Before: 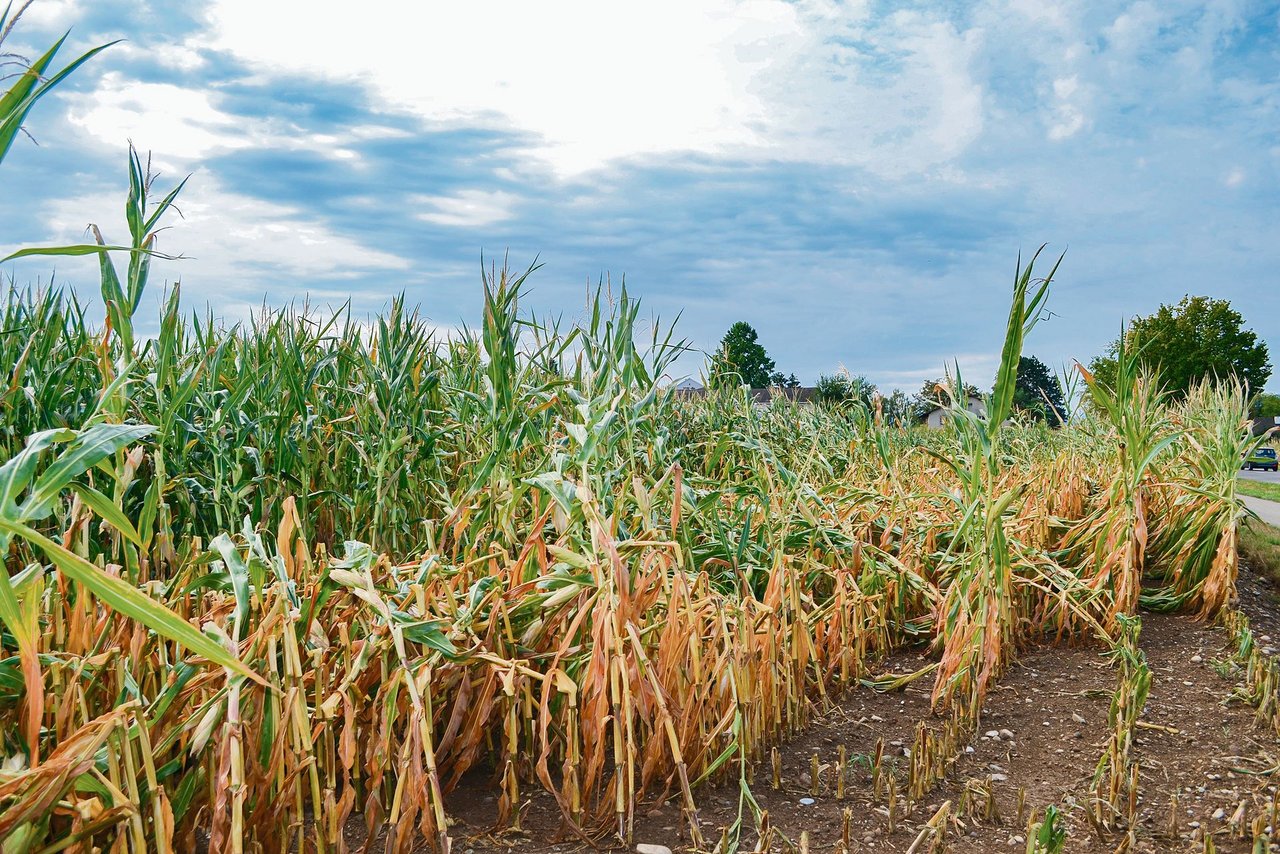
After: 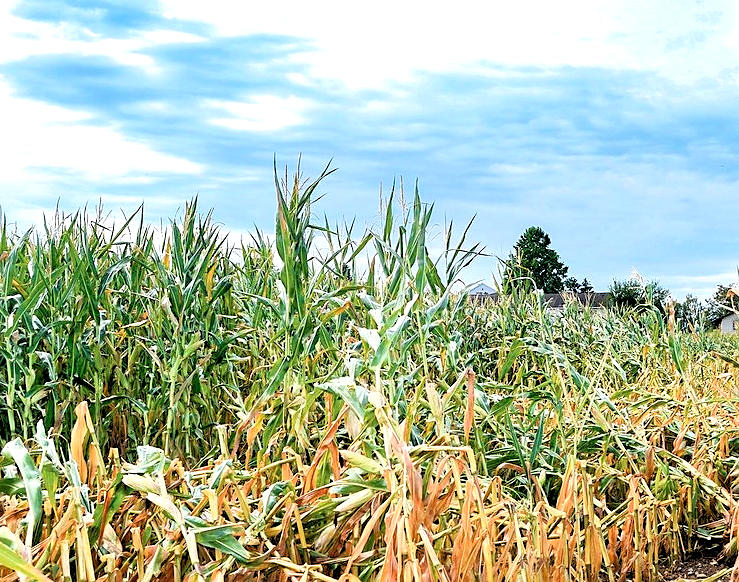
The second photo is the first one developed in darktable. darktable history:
rgb levels: levels [[0.029, 0.461, 0.922], [0, 0.5, 1], [0, 0.5, 1]]
exposure: black level correction 0.001, exposure 0.5 EV, compensate exposure bias true, compensate highlight preservation false
crop: left 16.202%, top 11.208%, right 26.045%, bottom 20.557%
sharpen: radius 1.559, amount 0.373, threshold 1.271
